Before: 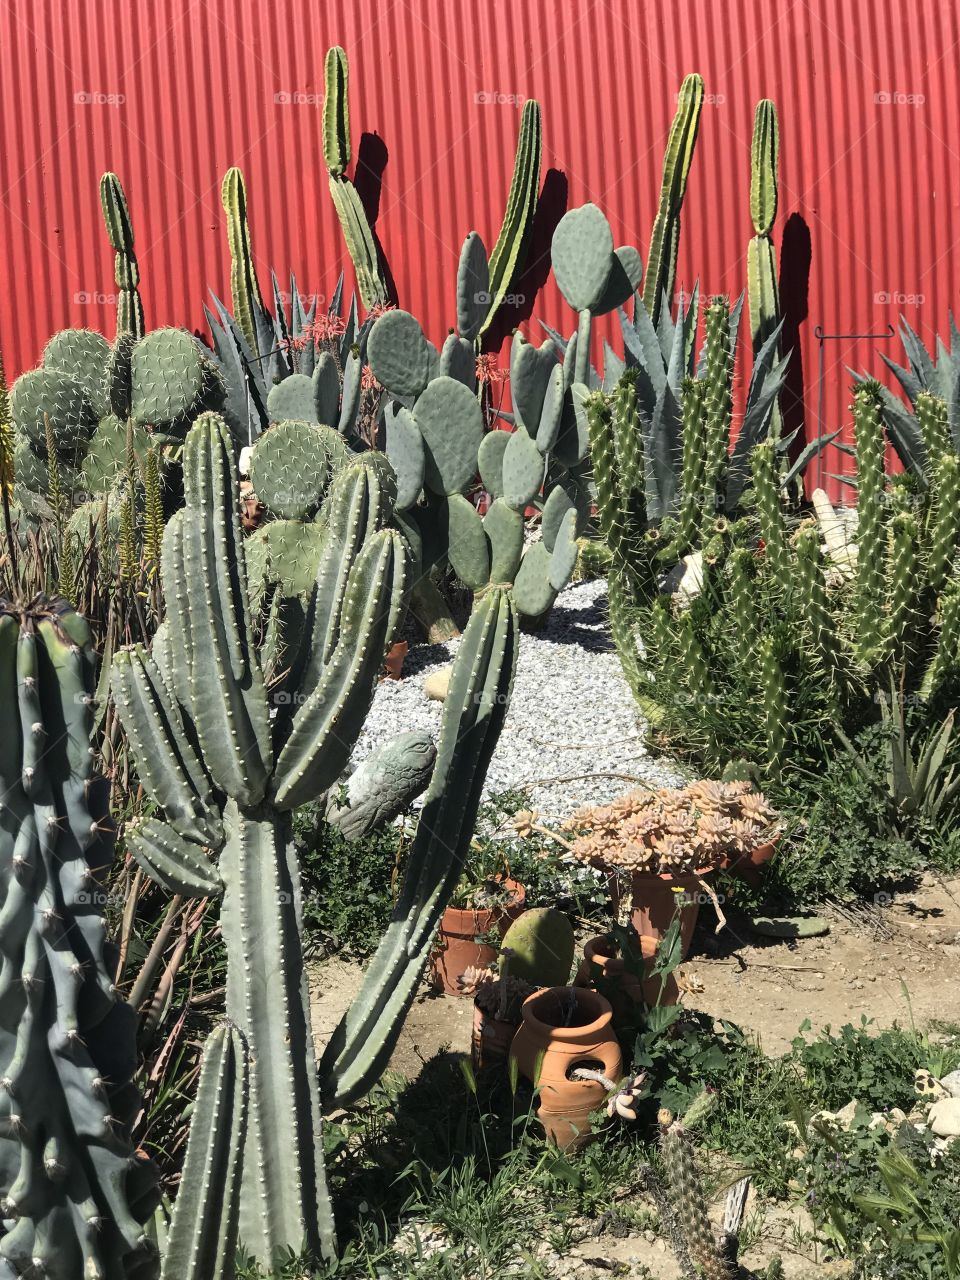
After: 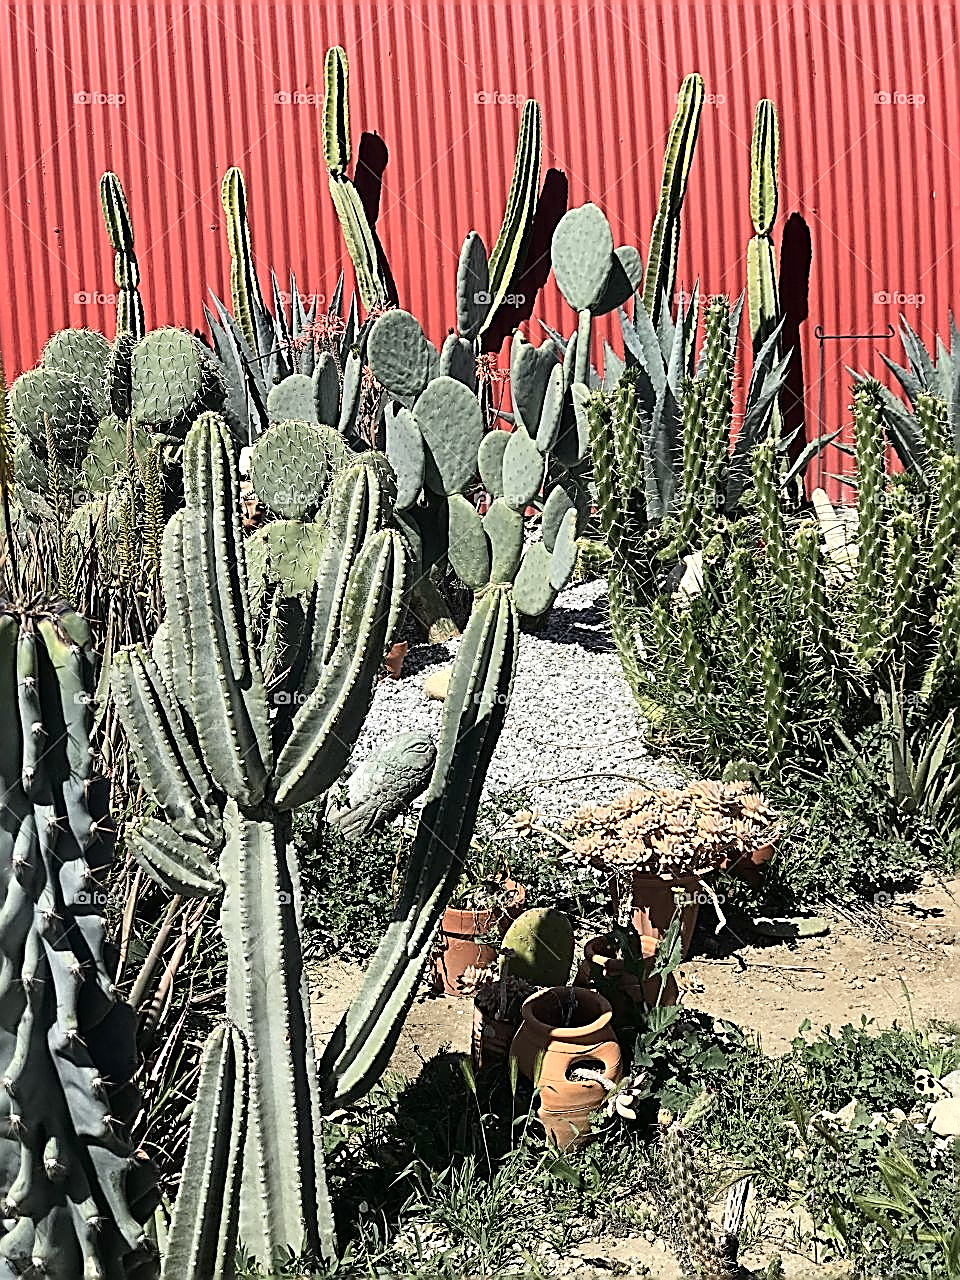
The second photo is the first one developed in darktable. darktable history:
tone curve: curves: ch0 [(0, 0) (0.004, 0.001) (0.133, 0.112) (0.325, 0.362) (0.832, 0.893) (1, 1)], color space Lab, independent channels, preserve colors none
sharpen: amount 1.989
color balance rgb: perceptual saturation grading › global saturation -0.668%
